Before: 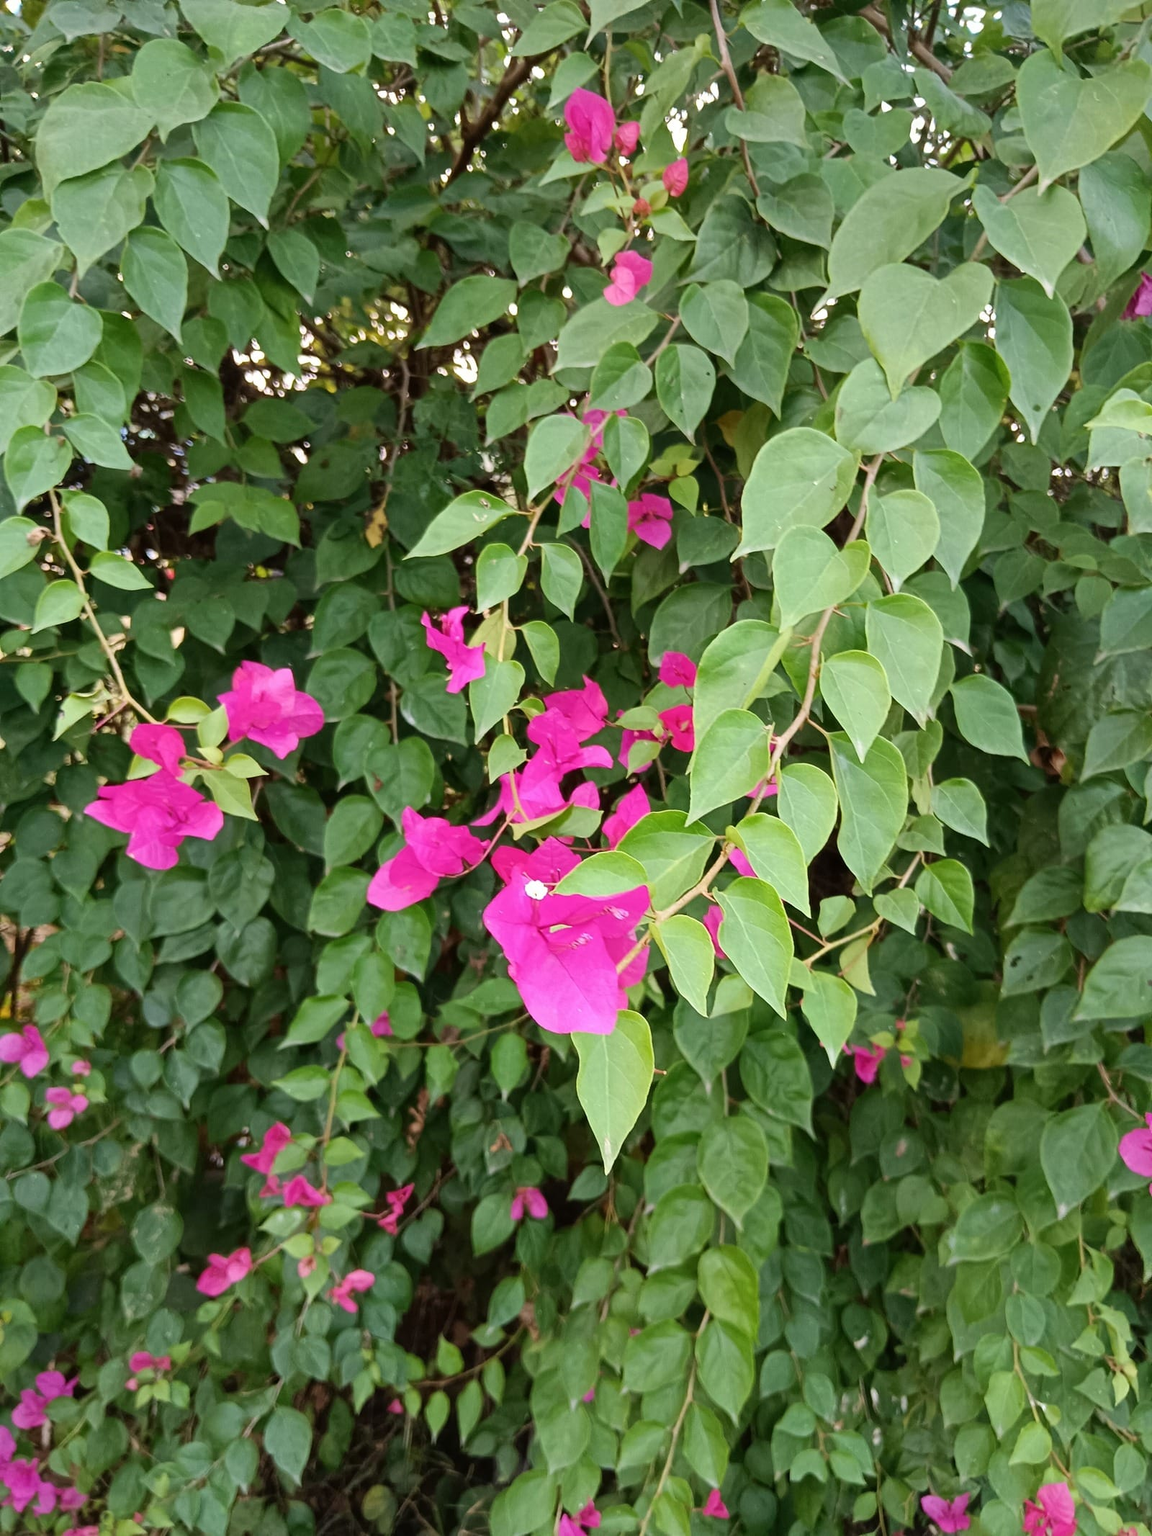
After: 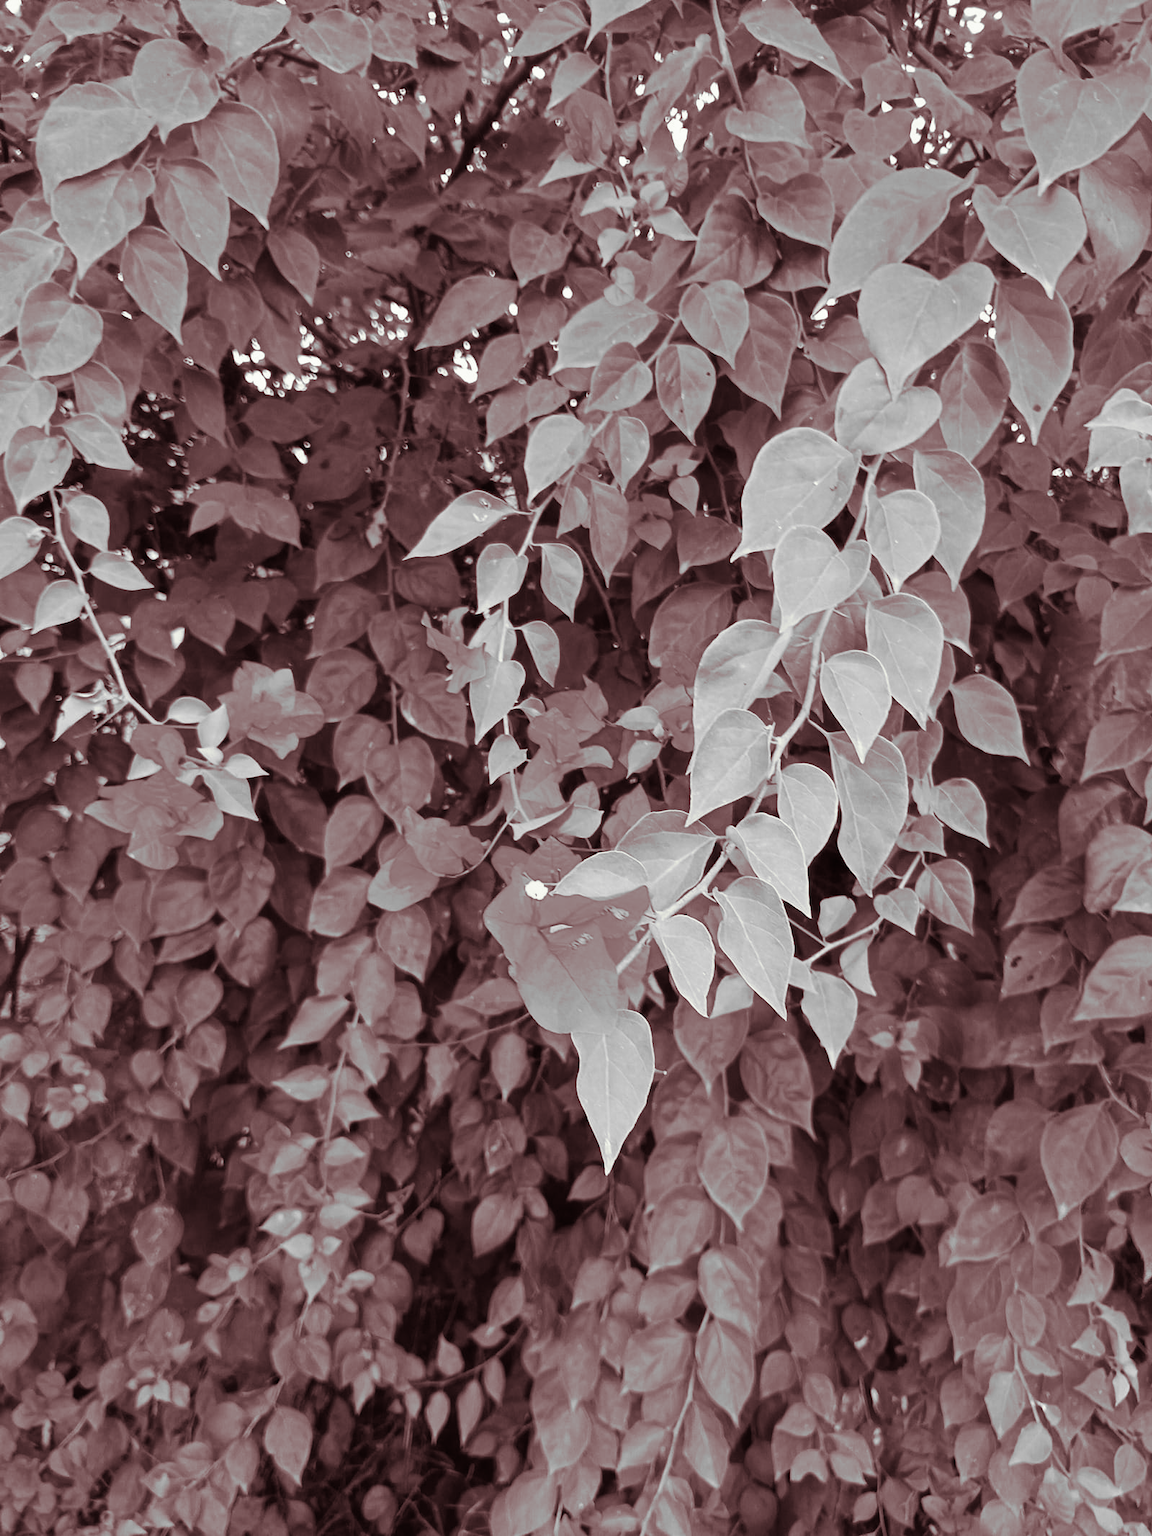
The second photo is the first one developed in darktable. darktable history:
monochrome: a 32, b 64, size 2.3
split-toning: on, module defaults
